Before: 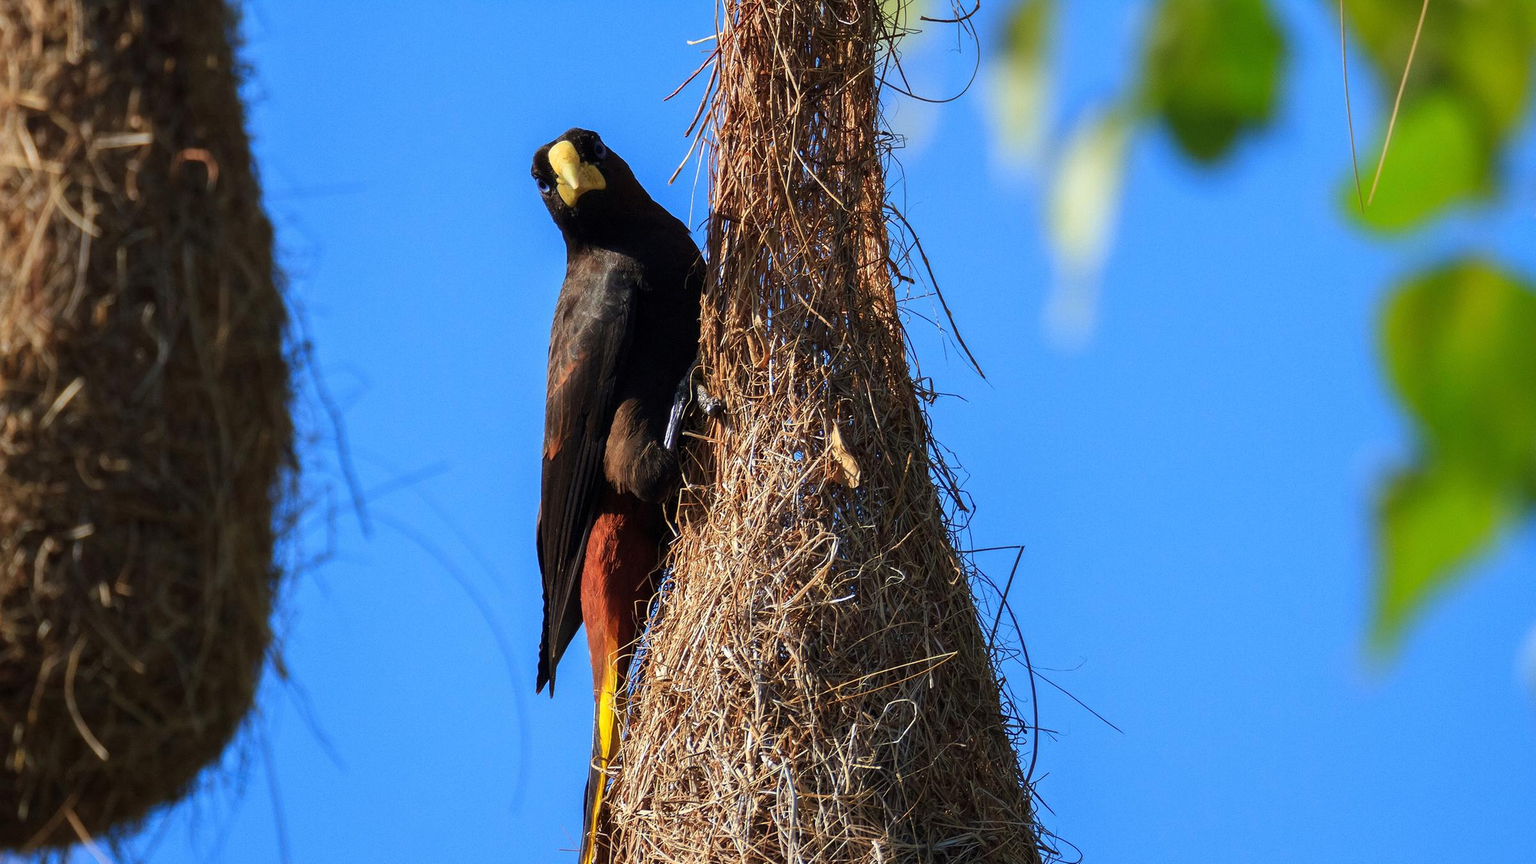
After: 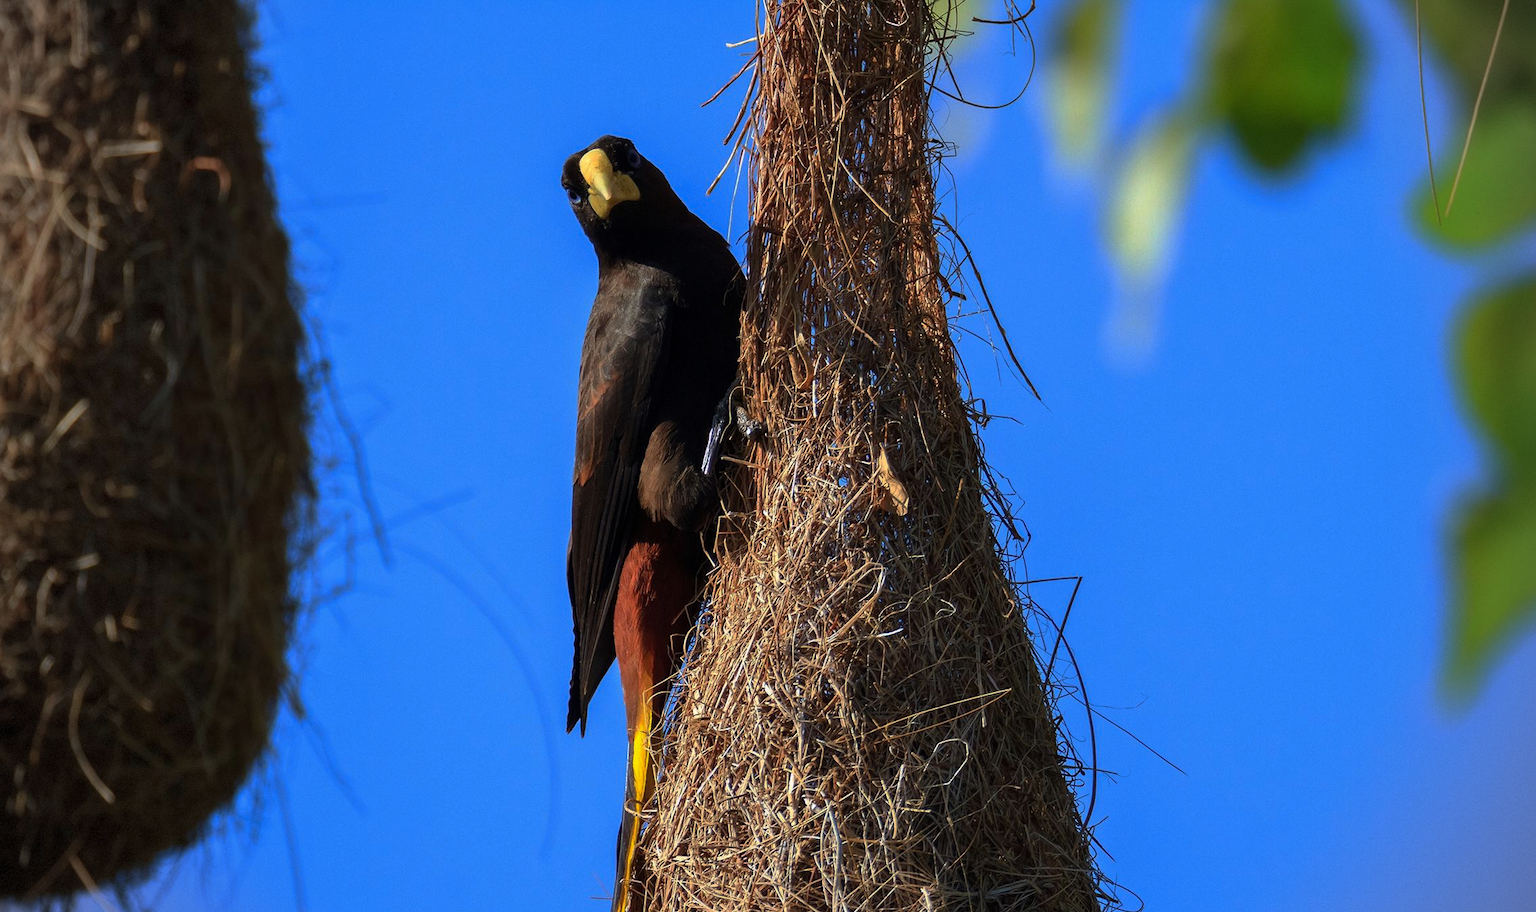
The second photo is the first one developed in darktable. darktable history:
vignetting: dithering 8-bit output
base curve: curves: ch0 [(0, 0) (0.595, 0.418) (1, 1)], preserve colors none
crop and rotate: right 5.298%
